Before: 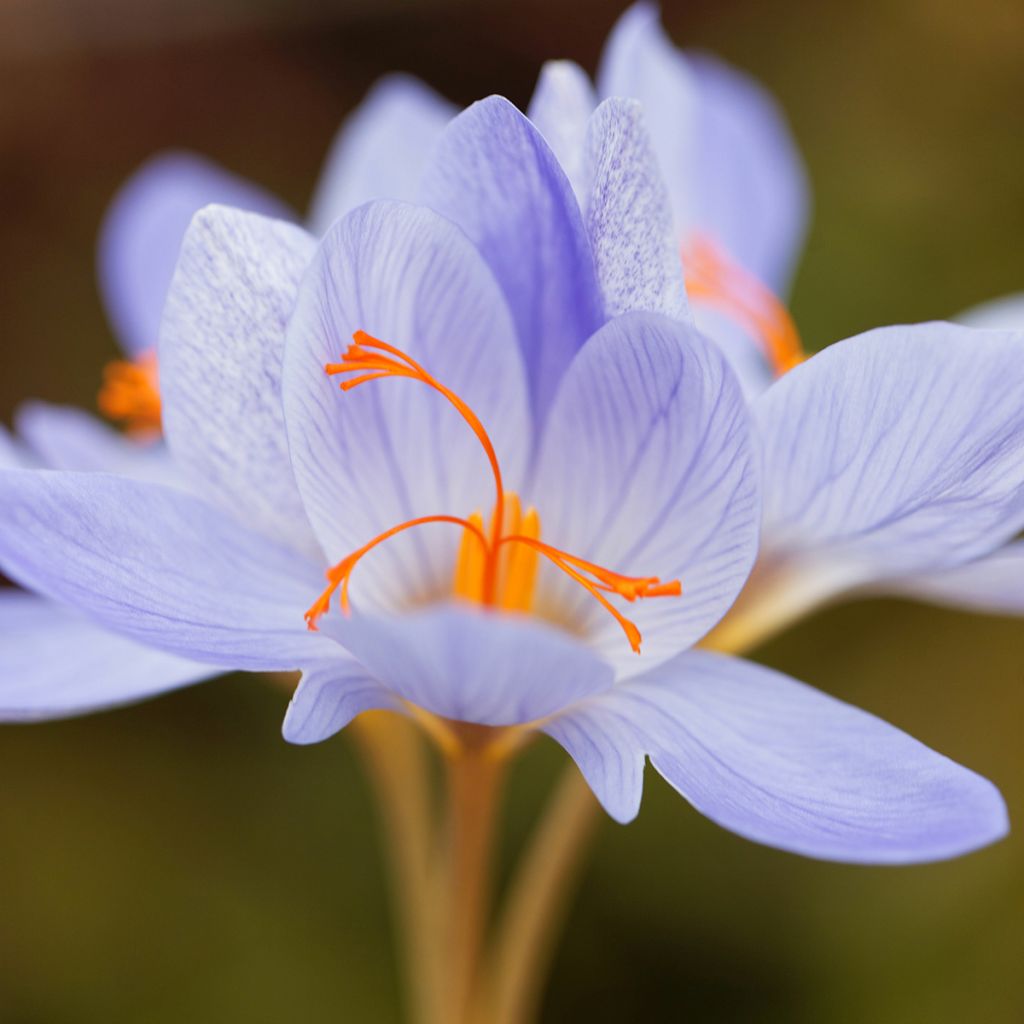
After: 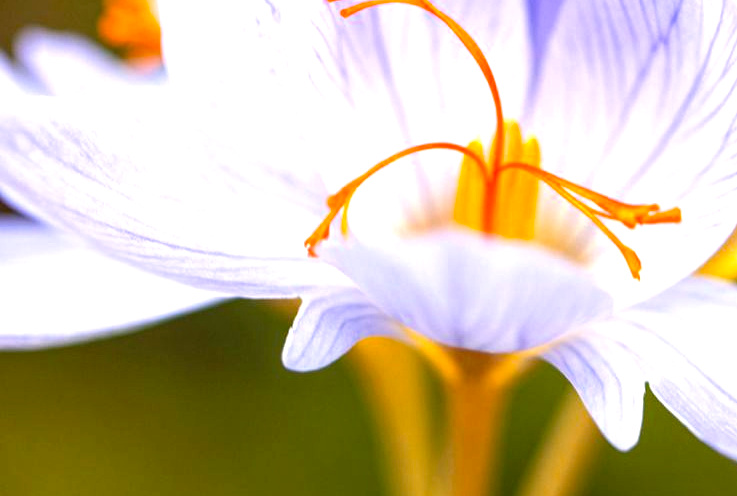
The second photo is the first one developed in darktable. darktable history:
contrast equalizer: y [[0.5, 0.5, 0.472, 0.5, 0.5, 0.5], [0.5 ×6], [0.5 ×6], [0 ×6], [0 ×6]]
color balance rgb: linear chroma grading › global chroma 10%, perceptual saturation grading › global saturation 5%, perceptual brilliance grading › global brilliance 4%, global vibrance 7%, saturation formula JzAzBz (2021)
crop: top 36.498%, right 27.964%, bottom 14.995%
exposure: black level correction 0, exposure 1 EV, compensate exposure bias true, compensate highlight preservation false
color correction: highlights a* -0.482, highlights b* 9.48, shadows a* -9.48, shadows b* 0.803
base curve: exposure shift 0, preserve colors none
local contrast: detail 130%
